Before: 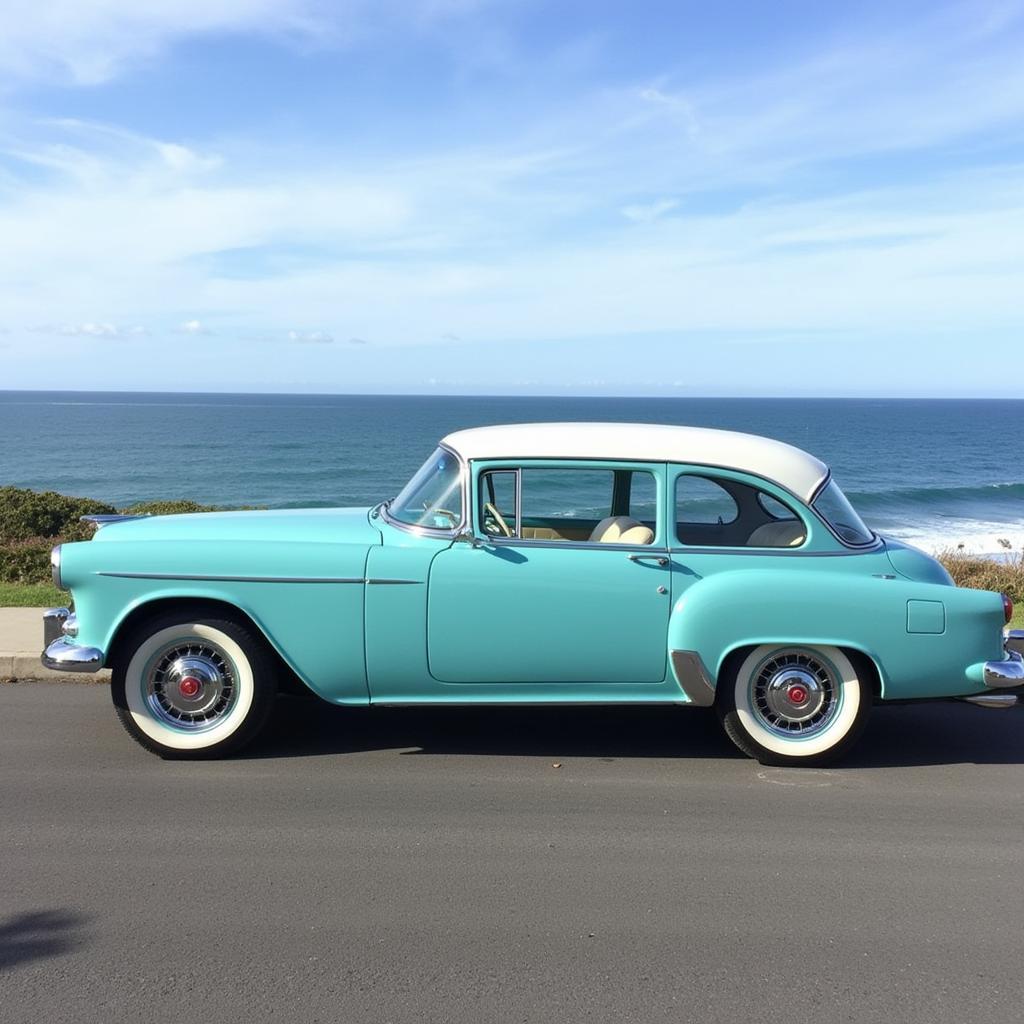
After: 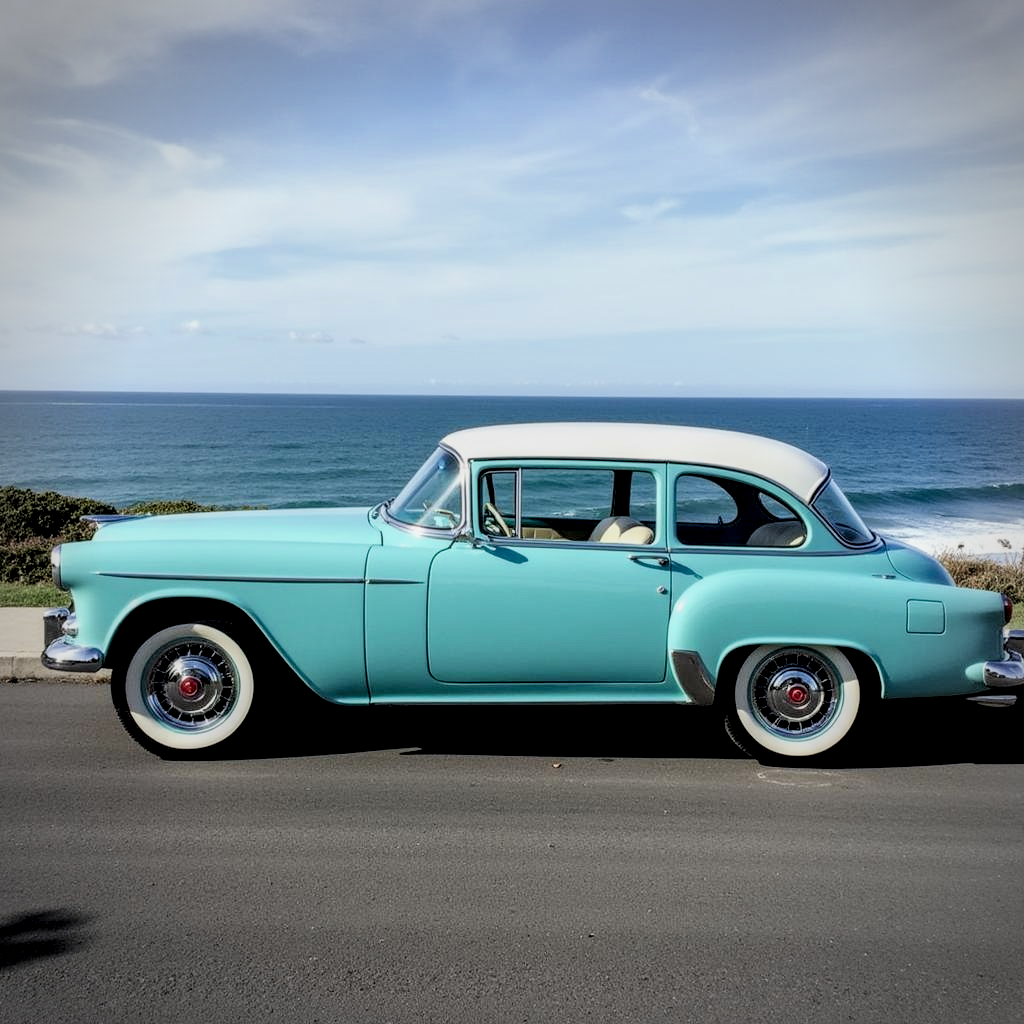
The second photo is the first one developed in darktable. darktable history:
exposure: black level correction 0.006, compensate highlight preservation false
filmic rgb: black relative exposure -5.07 EV, white relative exposure 3.95 EV, hardness 2.9, contrast 1.199
vignetting: saturation -0.652, automatic ratio true
local contrast: detail 150%
